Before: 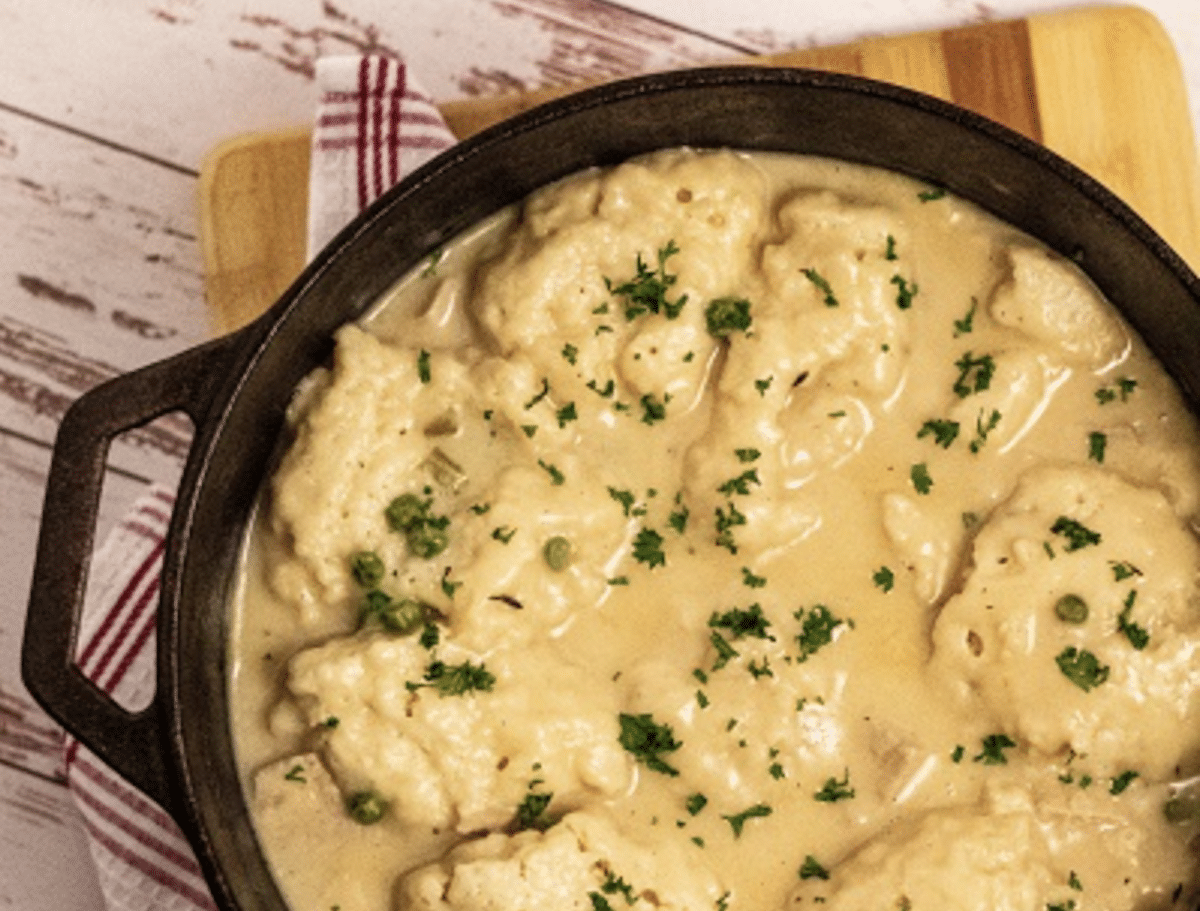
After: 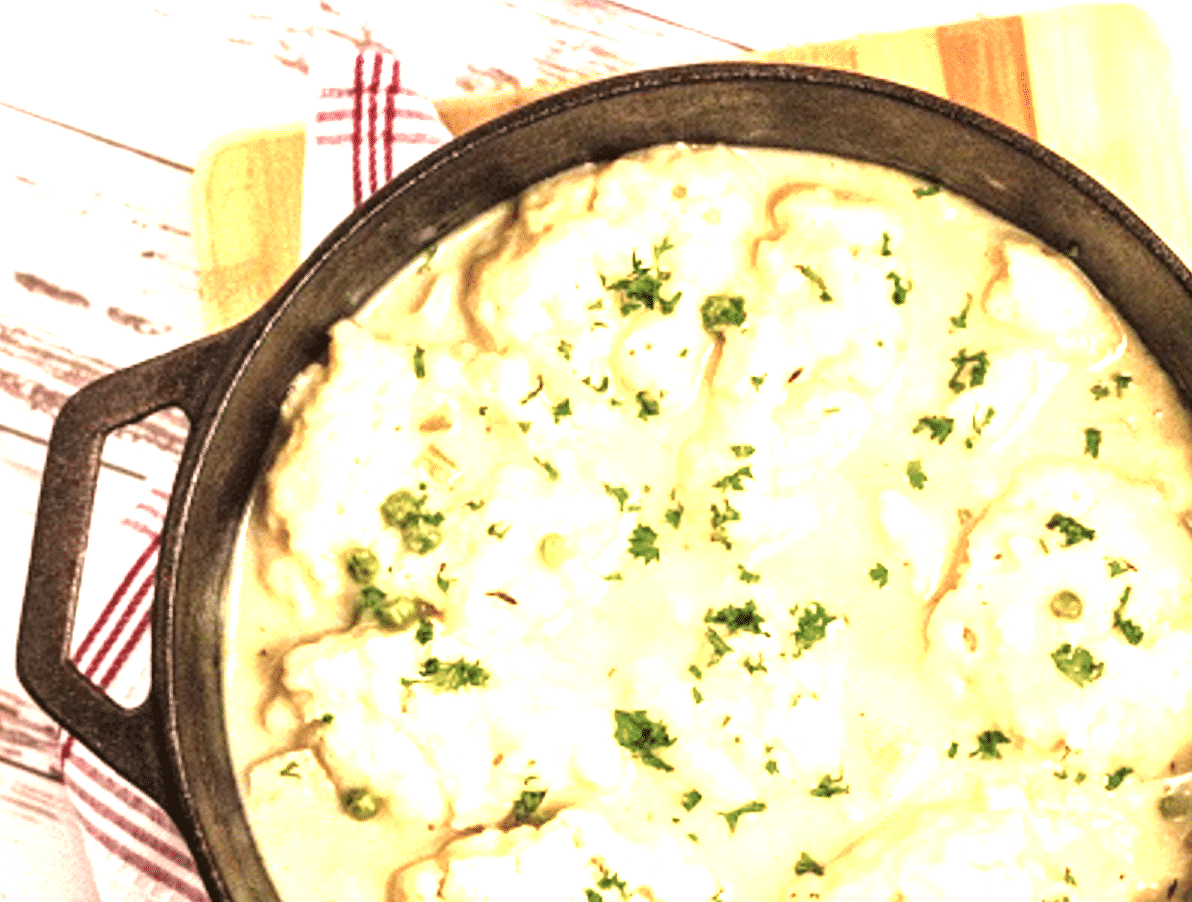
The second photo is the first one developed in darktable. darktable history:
crop: left 0.473%, top 0.536%, right 0.165%, bottom 0.414%
exposure: black level correction 0, exposure 2.109 EV, compensate highlight preservation false
